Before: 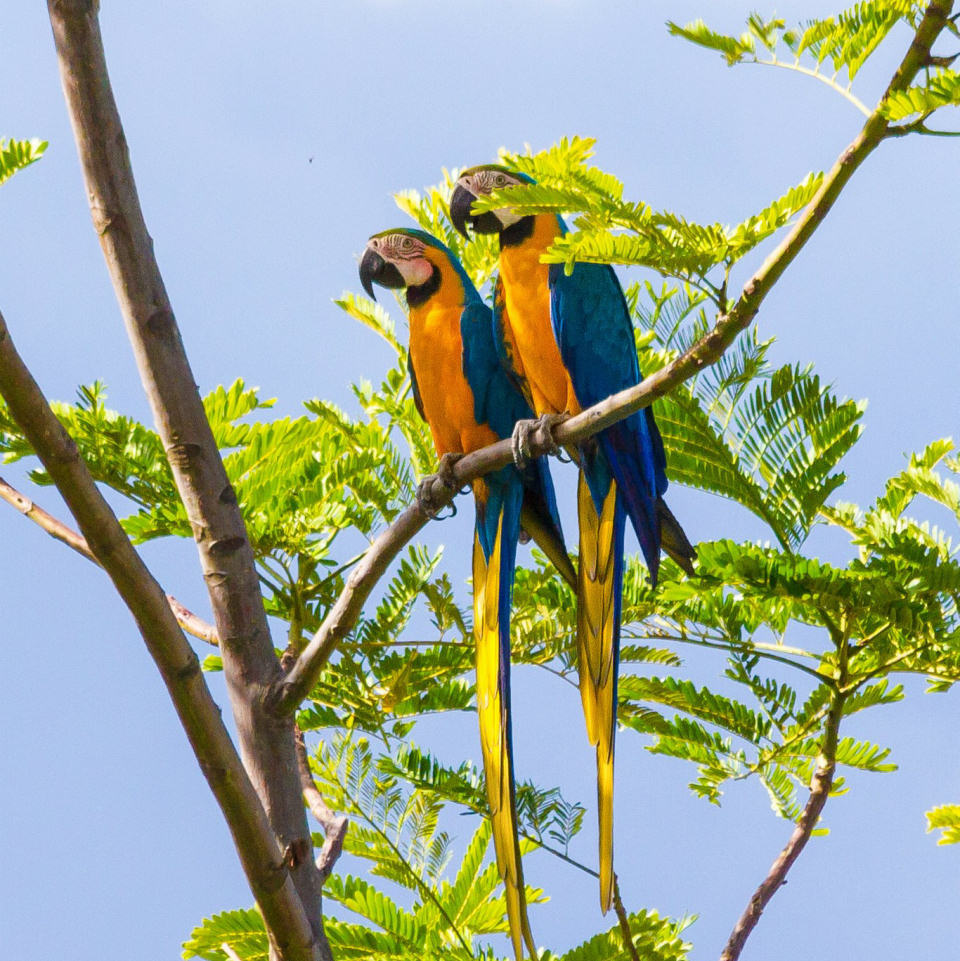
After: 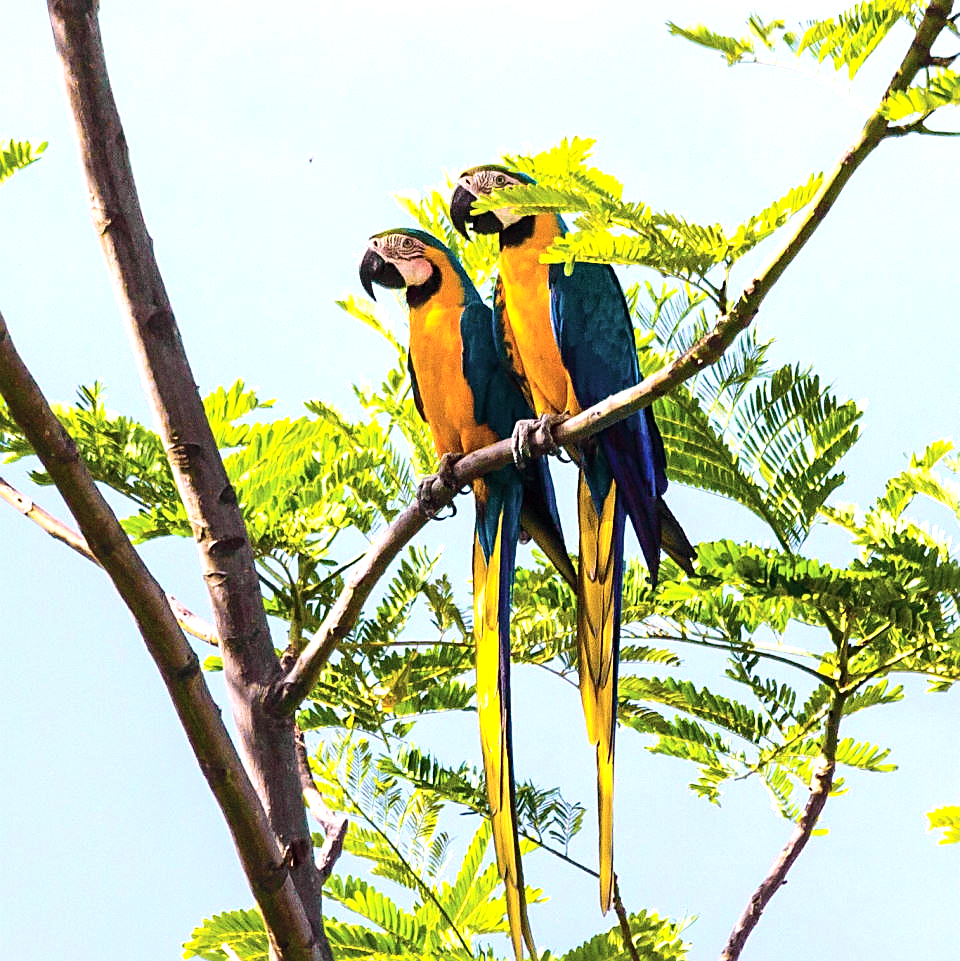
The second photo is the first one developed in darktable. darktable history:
tone curve: curves: ch0 [(0, 0) (0.822, 0.825) (0.994, 0.955)]; ch1 [(0, 0) (0.226, 0.261) (0.383, 0.397) (0.46, 0.46) (0.498, 0.501) (0.524, 0.543) (0.578, 0.575) (1, 1)]; ch2 [(0, 0) (0.438, 0.456) (0.5, 0.495) (0.547, 0.515) (0.597, 0.58) (0.629, 0.603) (1, 1)], color space Lab, independent channels, preserve colors none
sharpen: on, module defaults
tone equalizer: -8 EV -1.08 EV, -7 EV -1.01 EV, -6 EV -0.867 EV, -5 EV -0.578 EV, -3 EV 0.578 EV, -2 EV 0.867 EV, -1 EV 1.01 EV, +0 EV 1.08 EV, edges refinement/feathering 500, mask exposure compensation -1.57 EV, preserve details no
